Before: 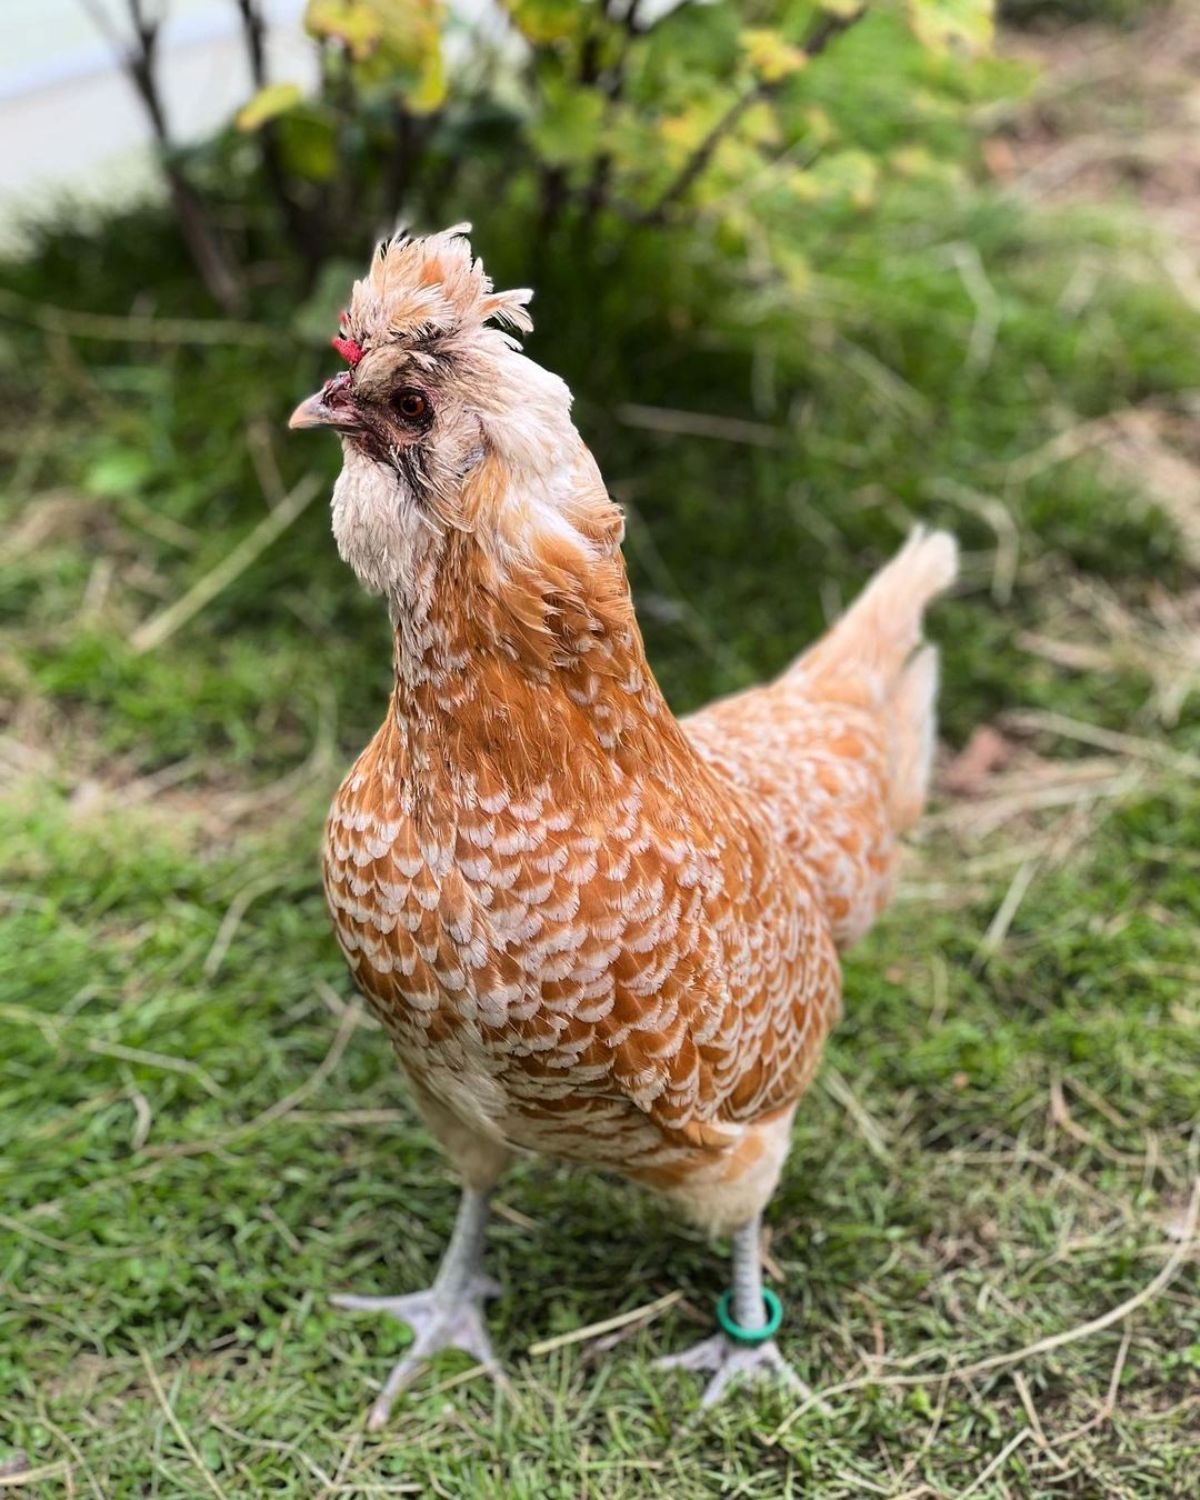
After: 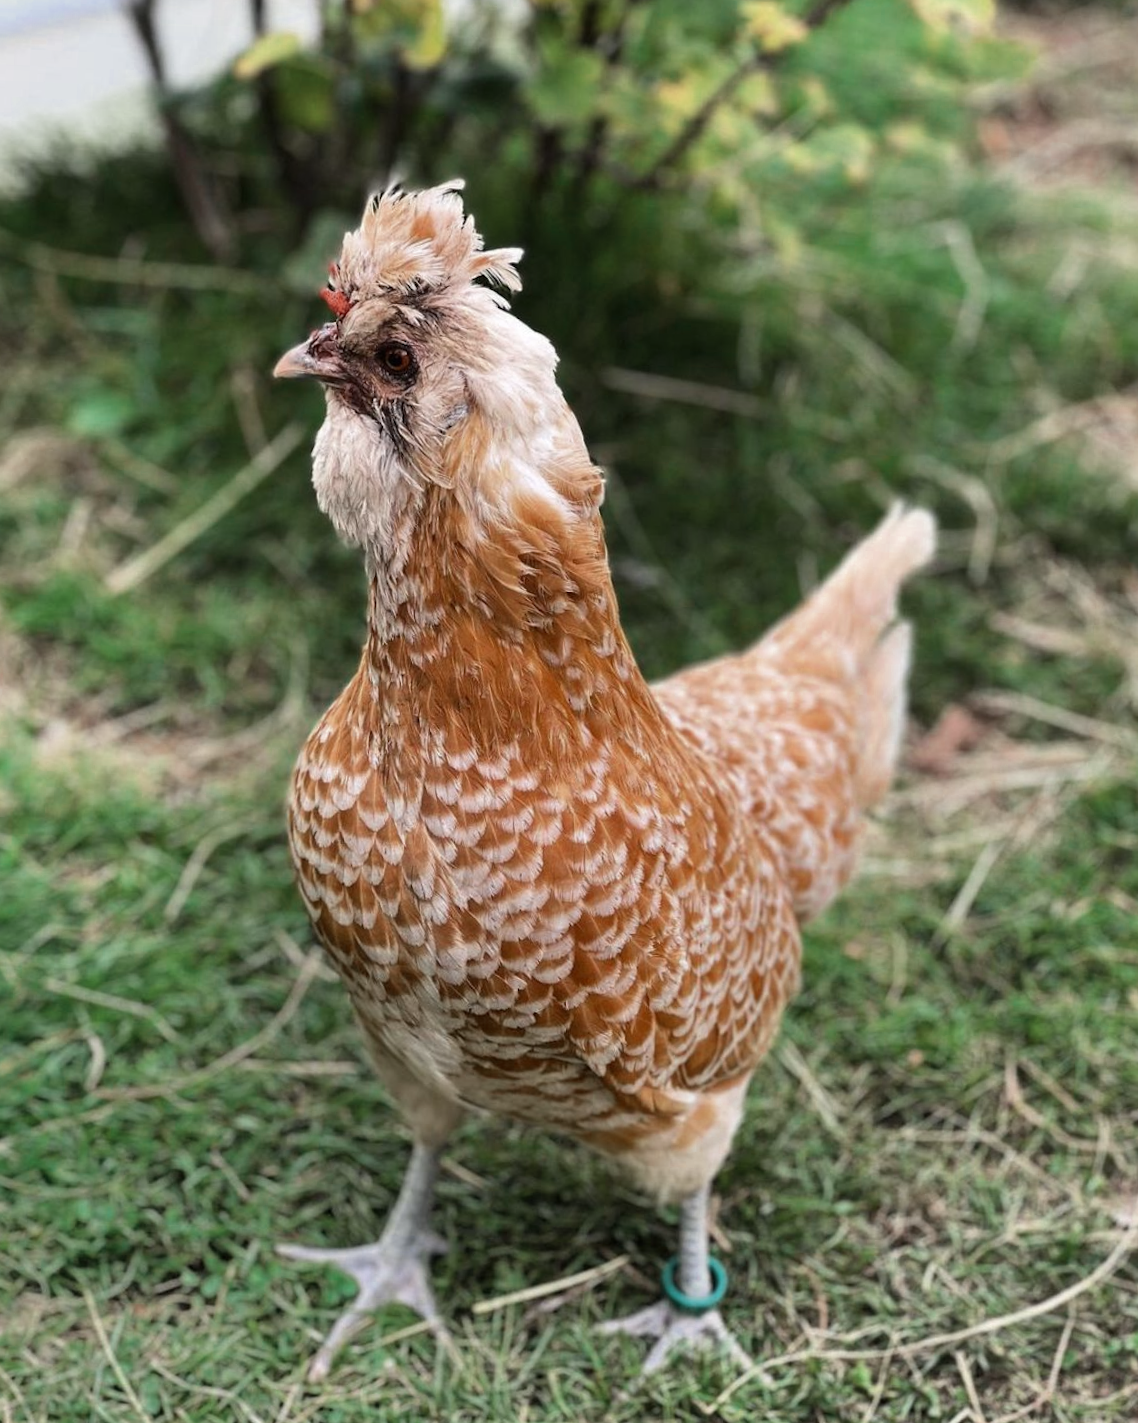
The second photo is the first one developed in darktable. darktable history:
color zones: curves: ch0 [(0, 0.5) (0.125, 0.4) (0.25, 0.5) (0.375, 0.4) (0.5, 0.4) (0.625, 0.35) (0.75, 0.35) (0.875, 0.5)]; ch1 [(0, 0.35) (0.125, 0.45) (0.25, 0.35) (0.375, 0.35) (0.5, 0.35) (0.625, 0.35) (0.75, 0.45) (0.875, 0.35)]; ch2 [(0, 0.6) (0.125, 0.5) (0.25, 0.5) (0.375, 0.6) (0.5, 0.6) (0.625, 0.5) (0.75, 0.5) (0.875, 0.5)]
crop and rotate: angle -2.52°
